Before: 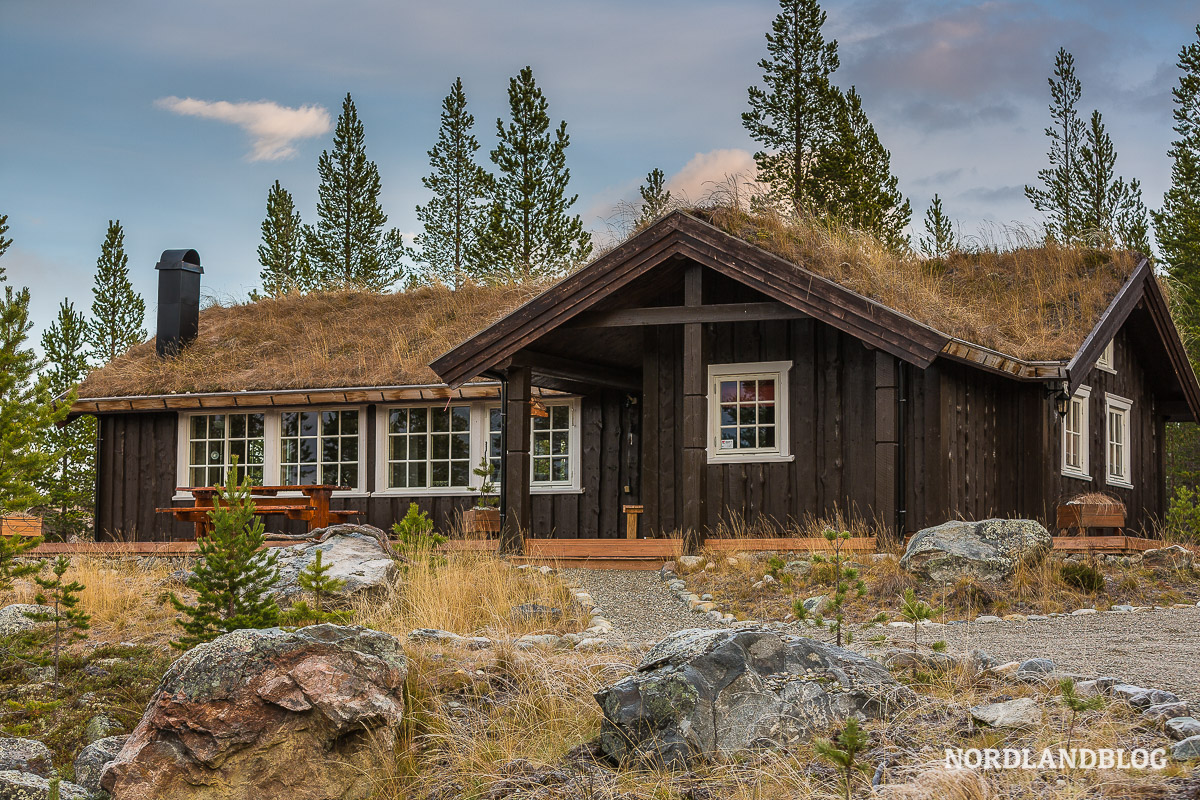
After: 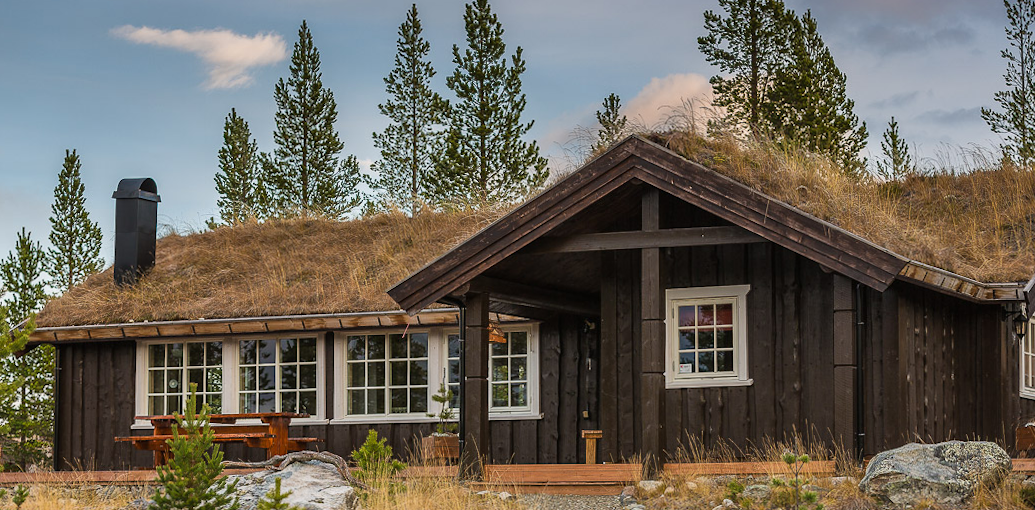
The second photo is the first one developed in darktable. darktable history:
rotate and perspective: rotation -0.45°, automatic cropping original format, crop left 0.008, crop right 0.992, crop top 0.012, crop bottom 0.988
crop: left 3.015%, top 8.969%, right 9.647%, bottom 26.457%
